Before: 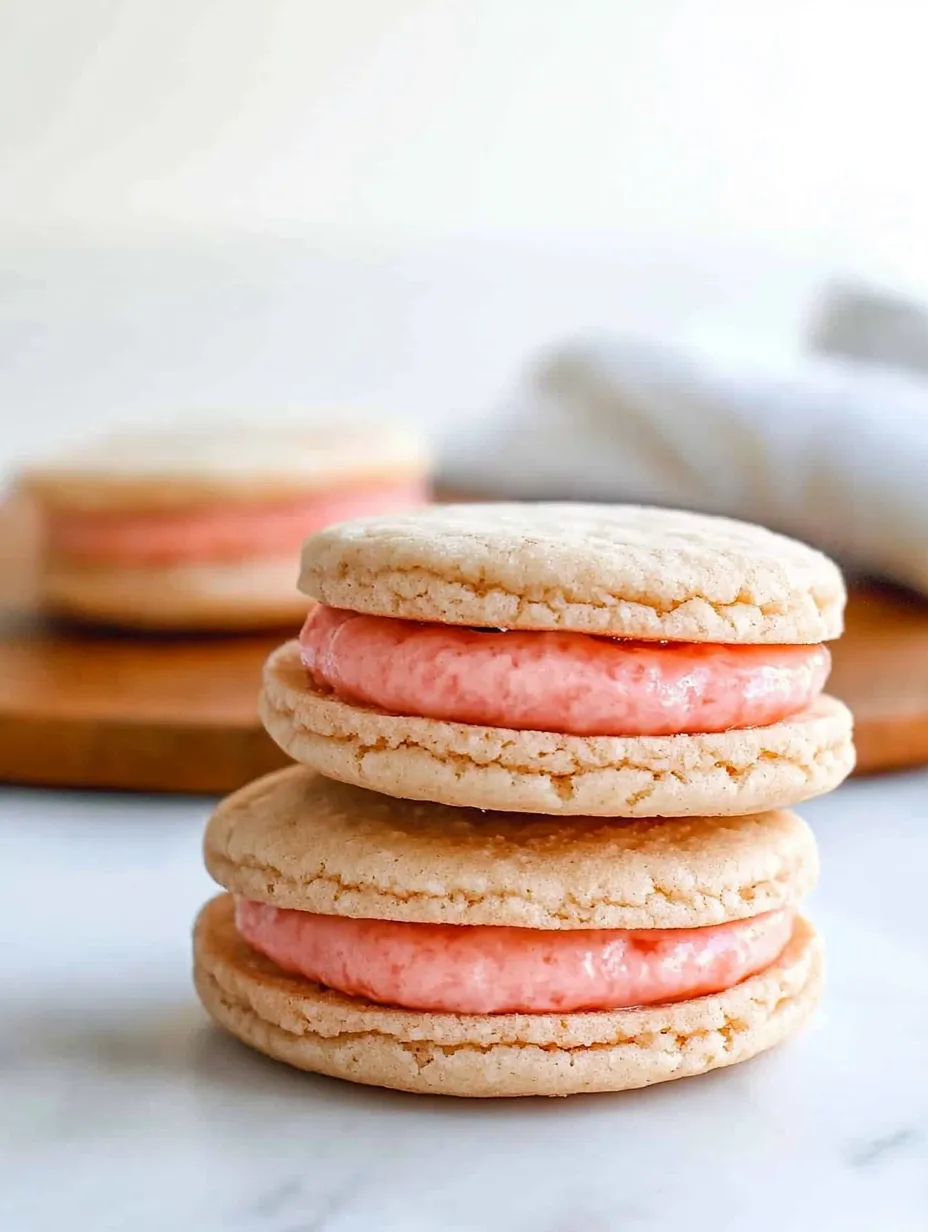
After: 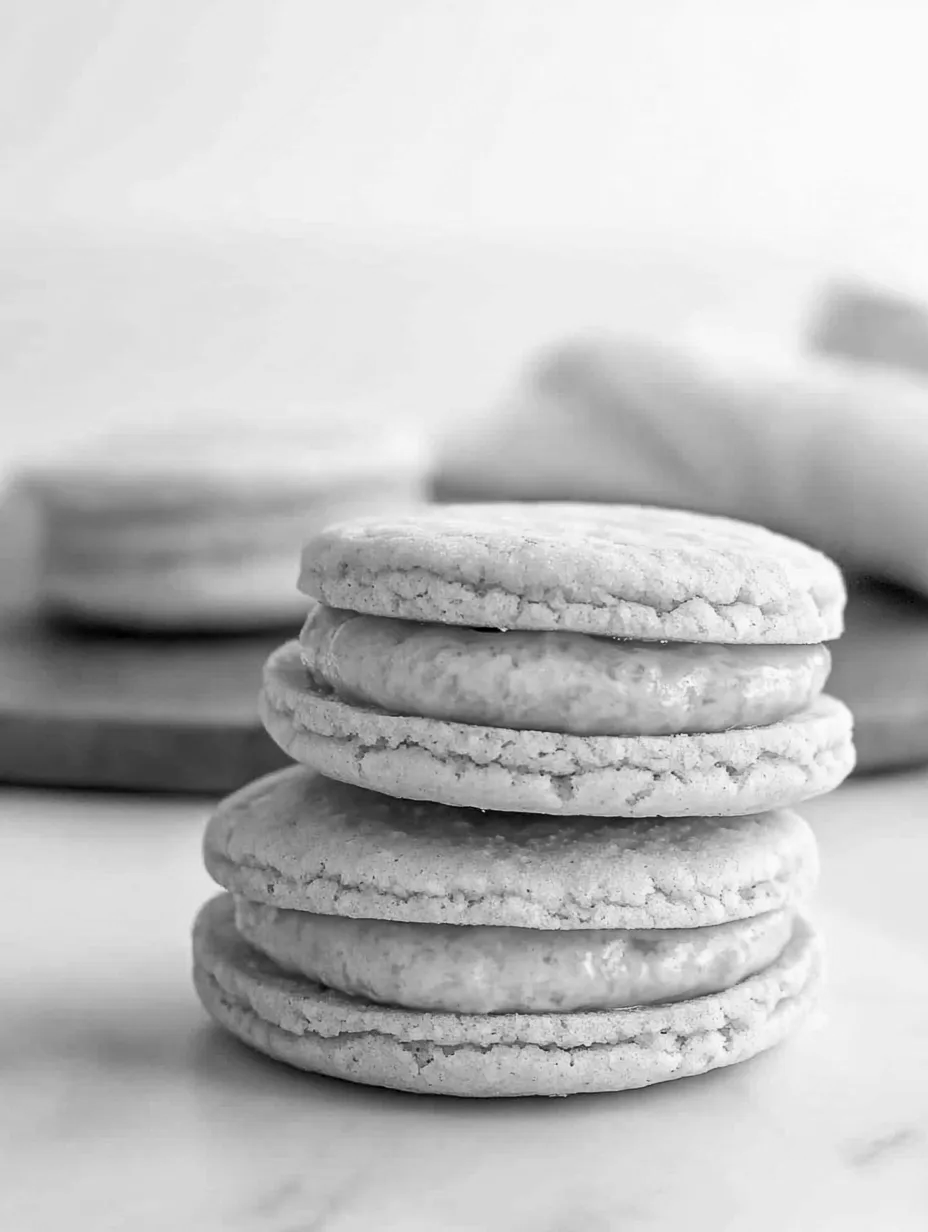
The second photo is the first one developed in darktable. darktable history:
exposure: black level correction 0.005, exposure 0.014 EV, compensate highlight preservation false
monochrome: a 32, b 64, size 2.3
